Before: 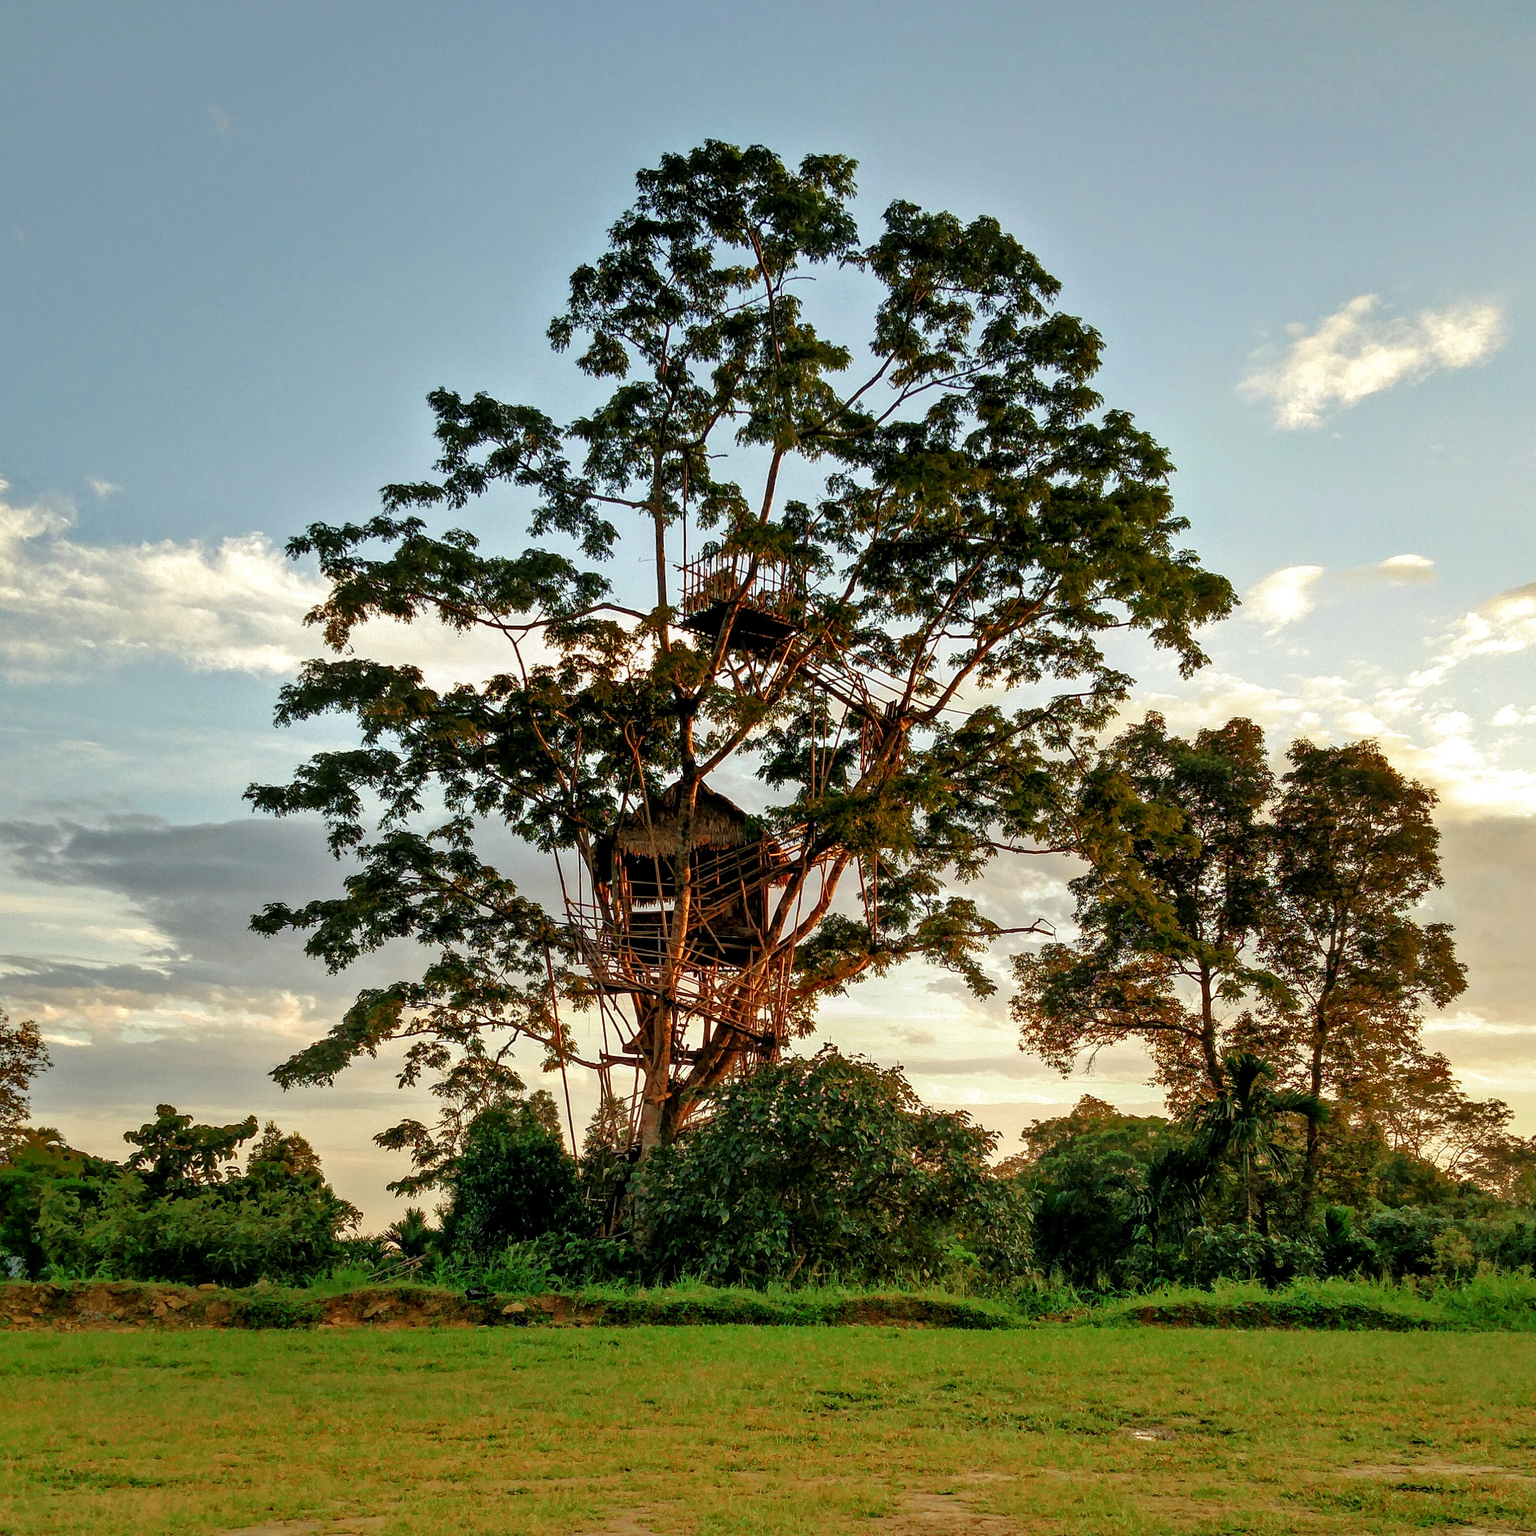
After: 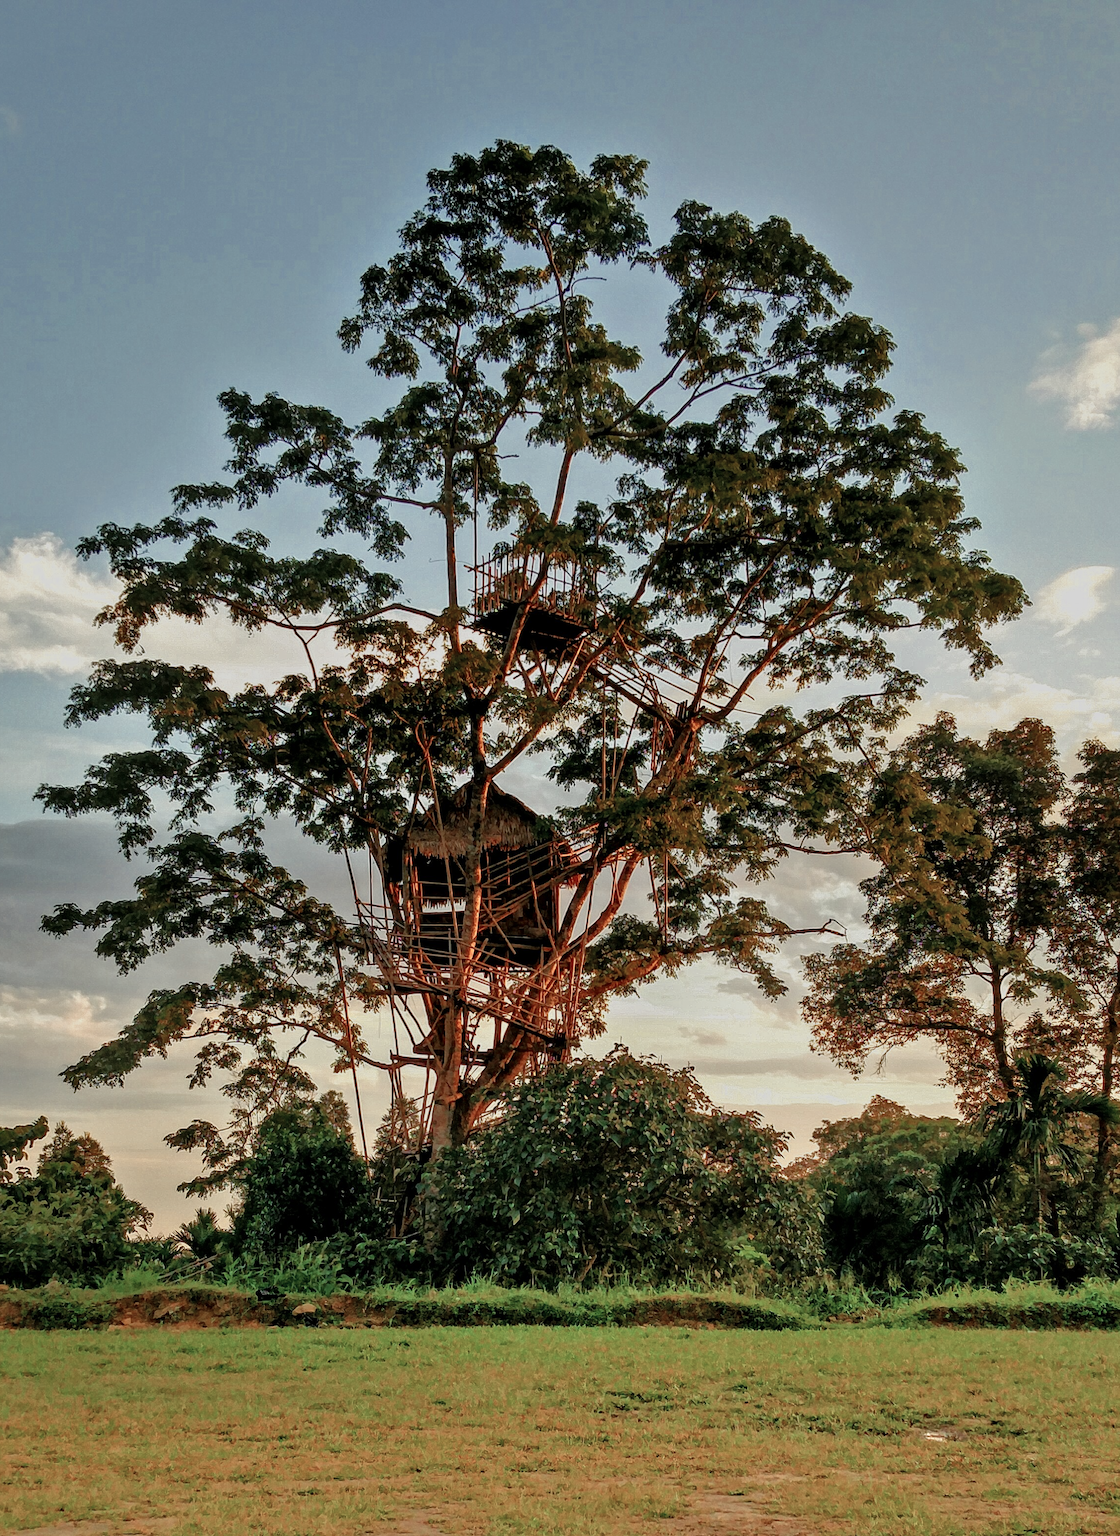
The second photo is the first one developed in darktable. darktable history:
color zones: curves: ch0 [(0, 0.473) (0.001, 0.473) (0.226, 0.548) (0.4, 0.589) (0.525, 0.54) (0.728, 0.403) (0.999, 0.473) (1, 0.473)]; ch1 [(0, 0.619) (0.001, 0.619) (0.234, 0.388) (0.4, 0.372) (0.528, 0.422) (0.732, 0.53) (0.999, 0.619) (1, 0.619)]; ch2 [(0, 0.547) (0.001, 0.547) (0.226, 0.45) (0.4, 0.525) (0.525, 0.585) (0.8, 0.511) (0.999, 0.547) (1, 0.547)]
tone equalizer: -8 EV -0.002 EV, -7 EV 0.004 EV, -6 EV -0.038 EV, -5 EV 0.014 EV, -4 EV -0.015 EV, -3 EV 0.034 EV, -2 EV -0.076 EV, -1 EV -0.299 EV, +0 EV -0.594 EV
crop: left 13.679%, right 13.348%
